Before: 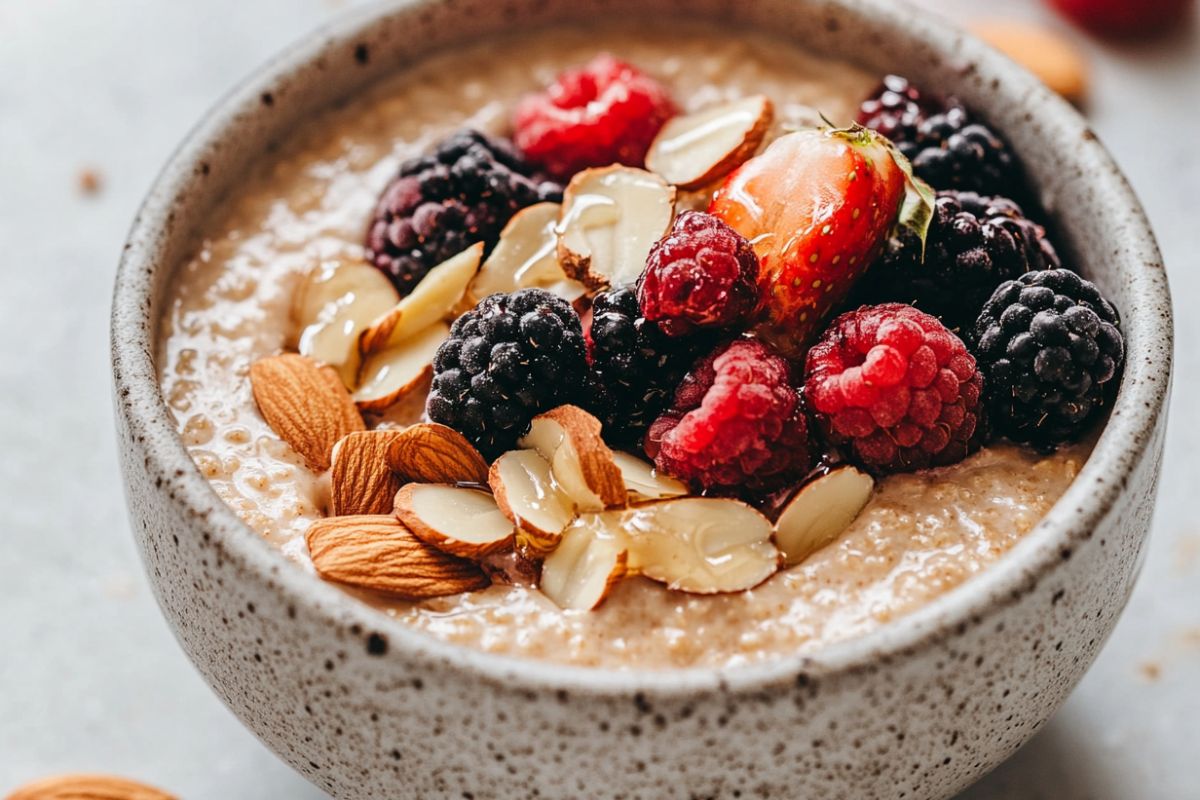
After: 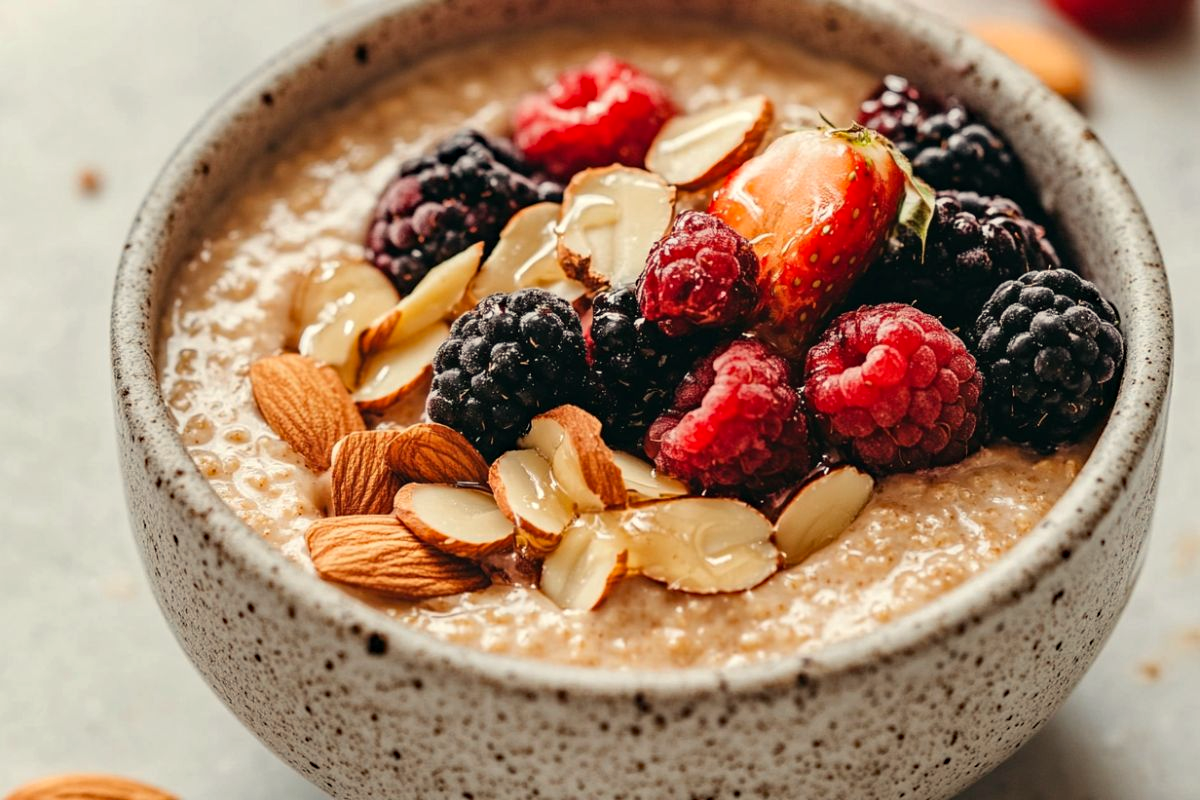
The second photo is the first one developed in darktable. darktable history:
haze removal: compatibility mode true, adaptive false
white balance: red 1.029, blue 0.92
